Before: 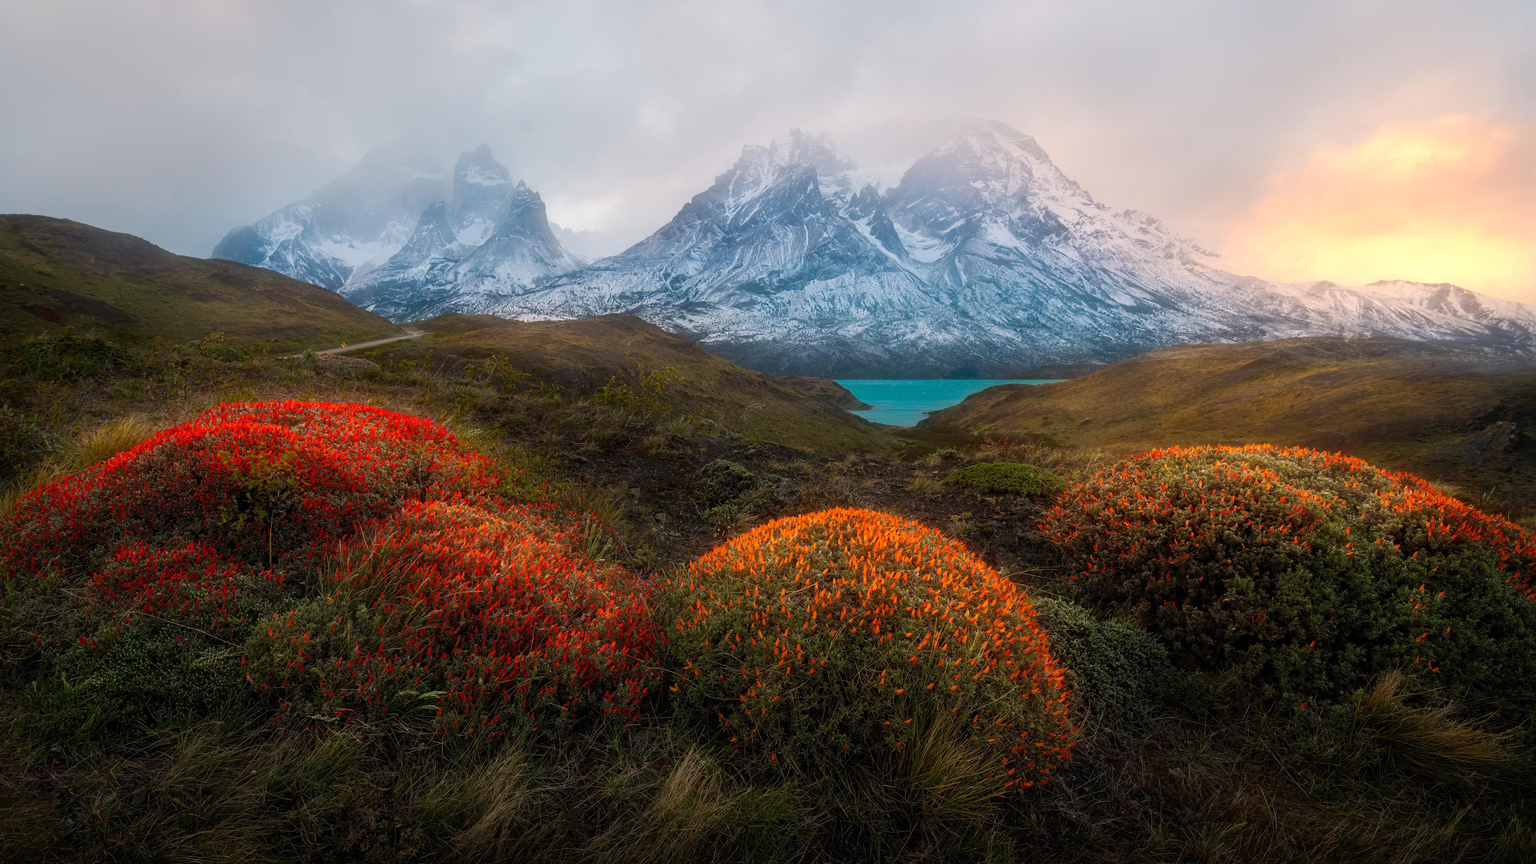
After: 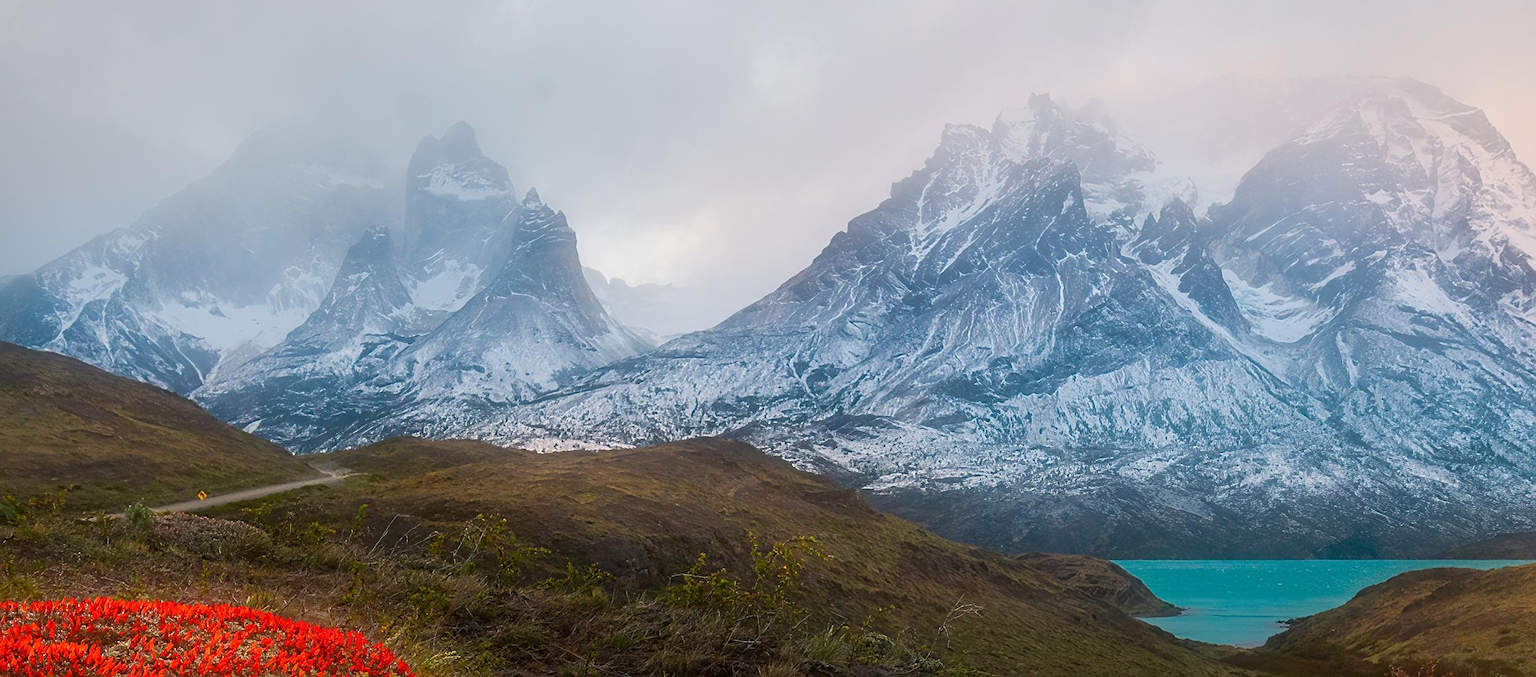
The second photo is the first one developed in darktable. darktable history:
sharpen: on, module defaults
crop: left 15.306%, top 9.065%, right 30.789%, bottom 48.638%
white balance: emerald 1
